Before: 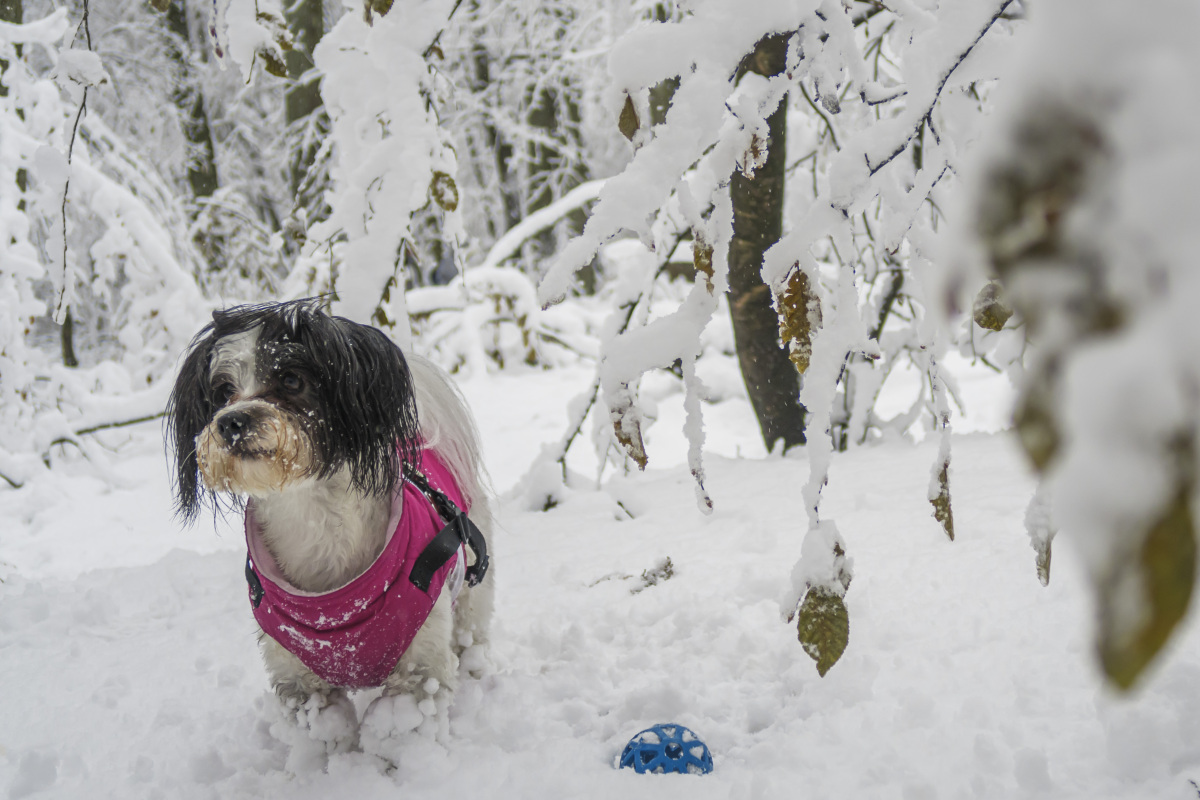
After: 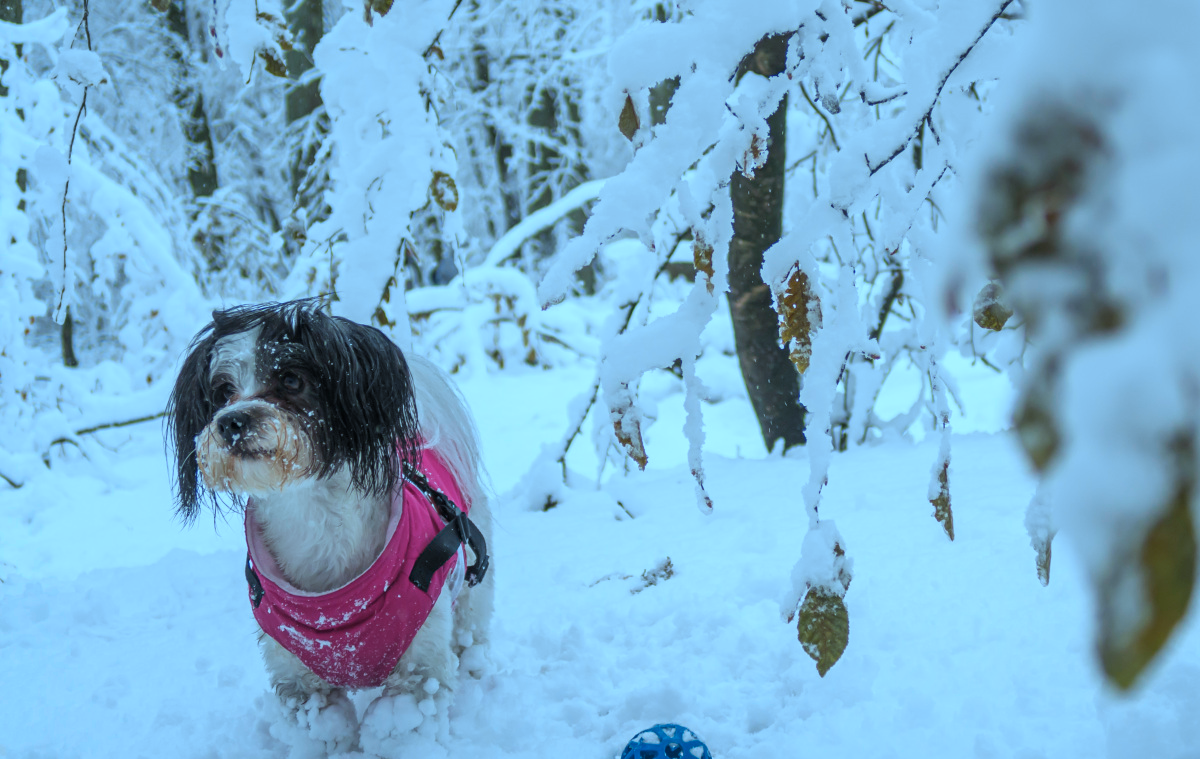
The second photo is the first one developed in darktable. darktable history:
white balance: red 0.924, blue 1.095
crop and rotate: top 0%, bottom 5.097%
color correction: highlights a* -9.73, highlights b* -21.22
